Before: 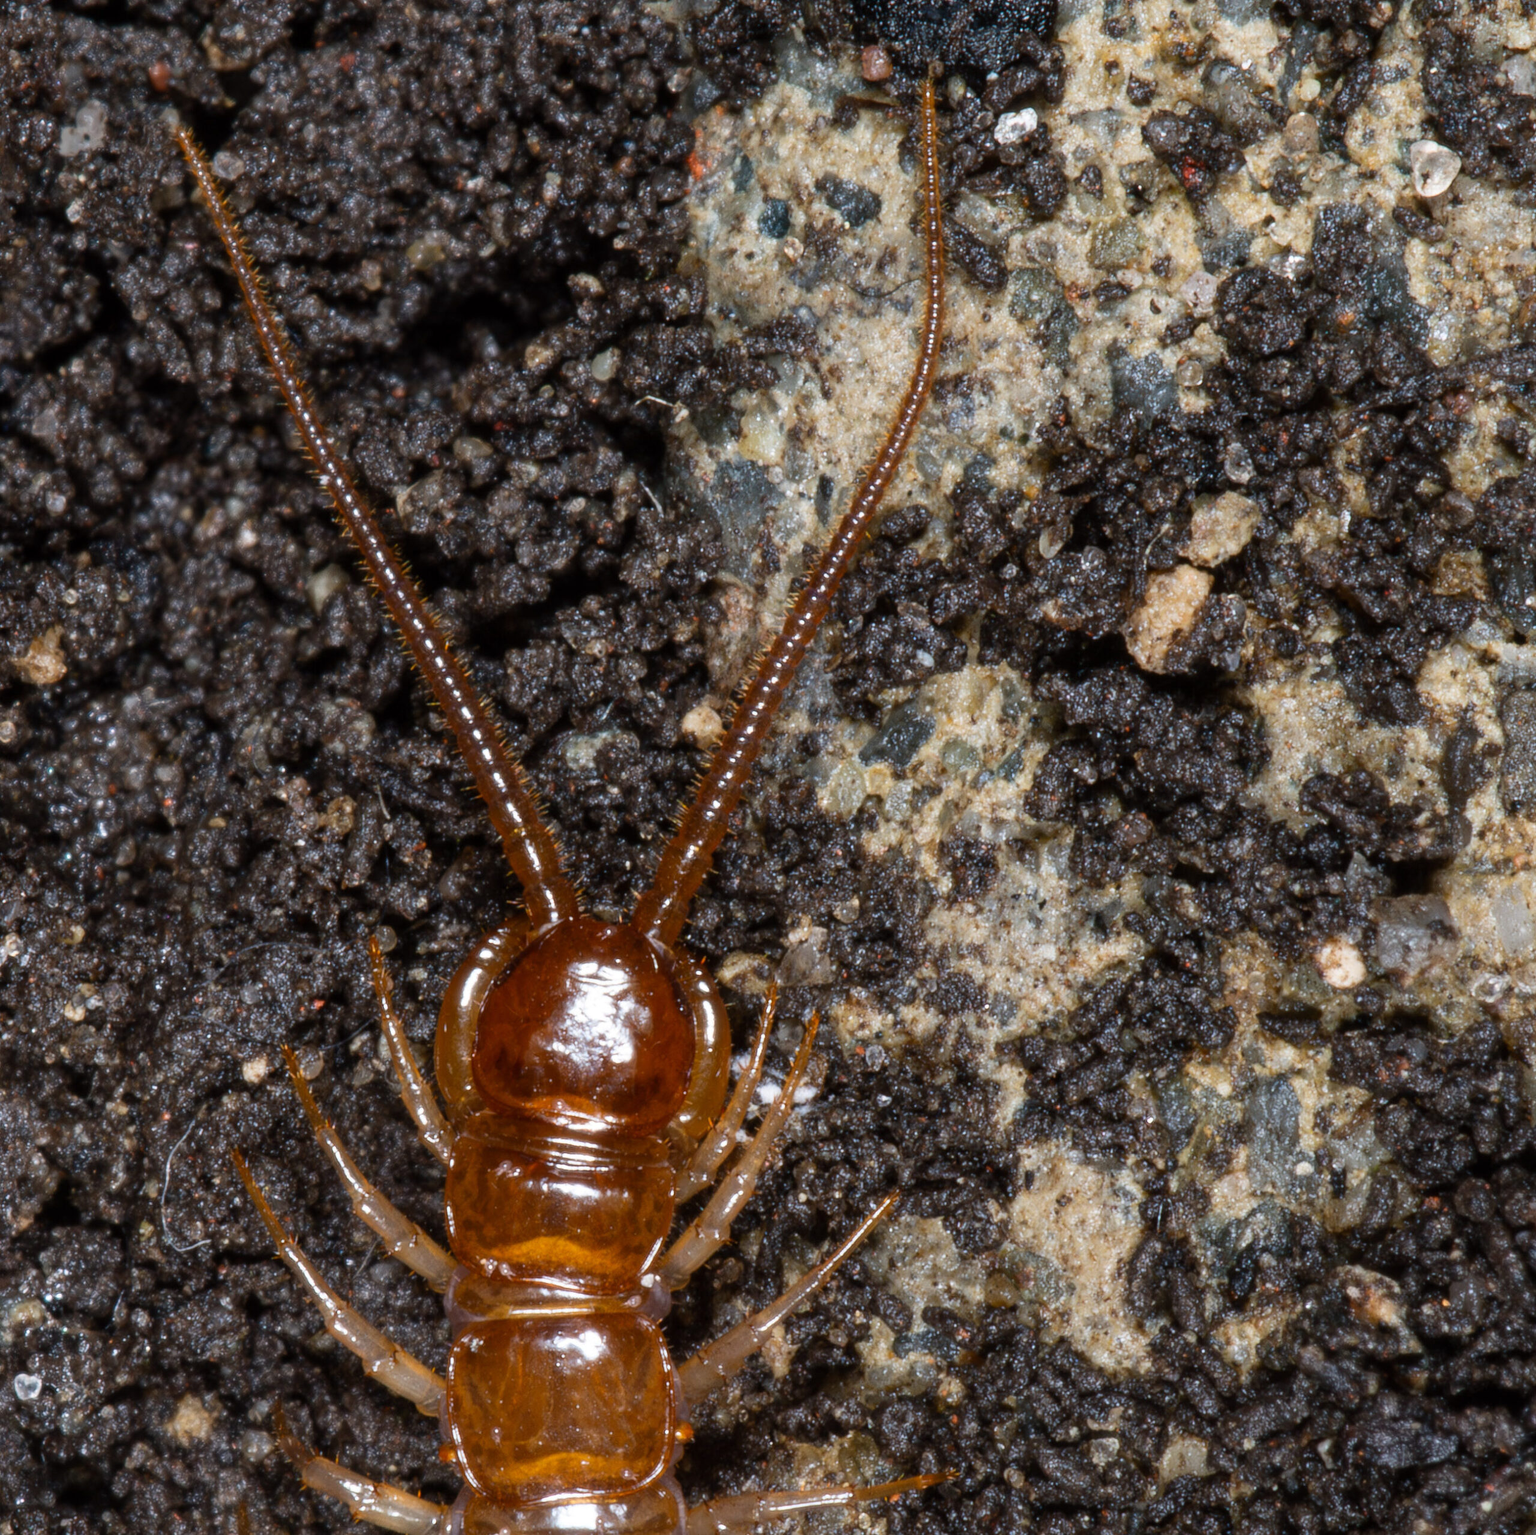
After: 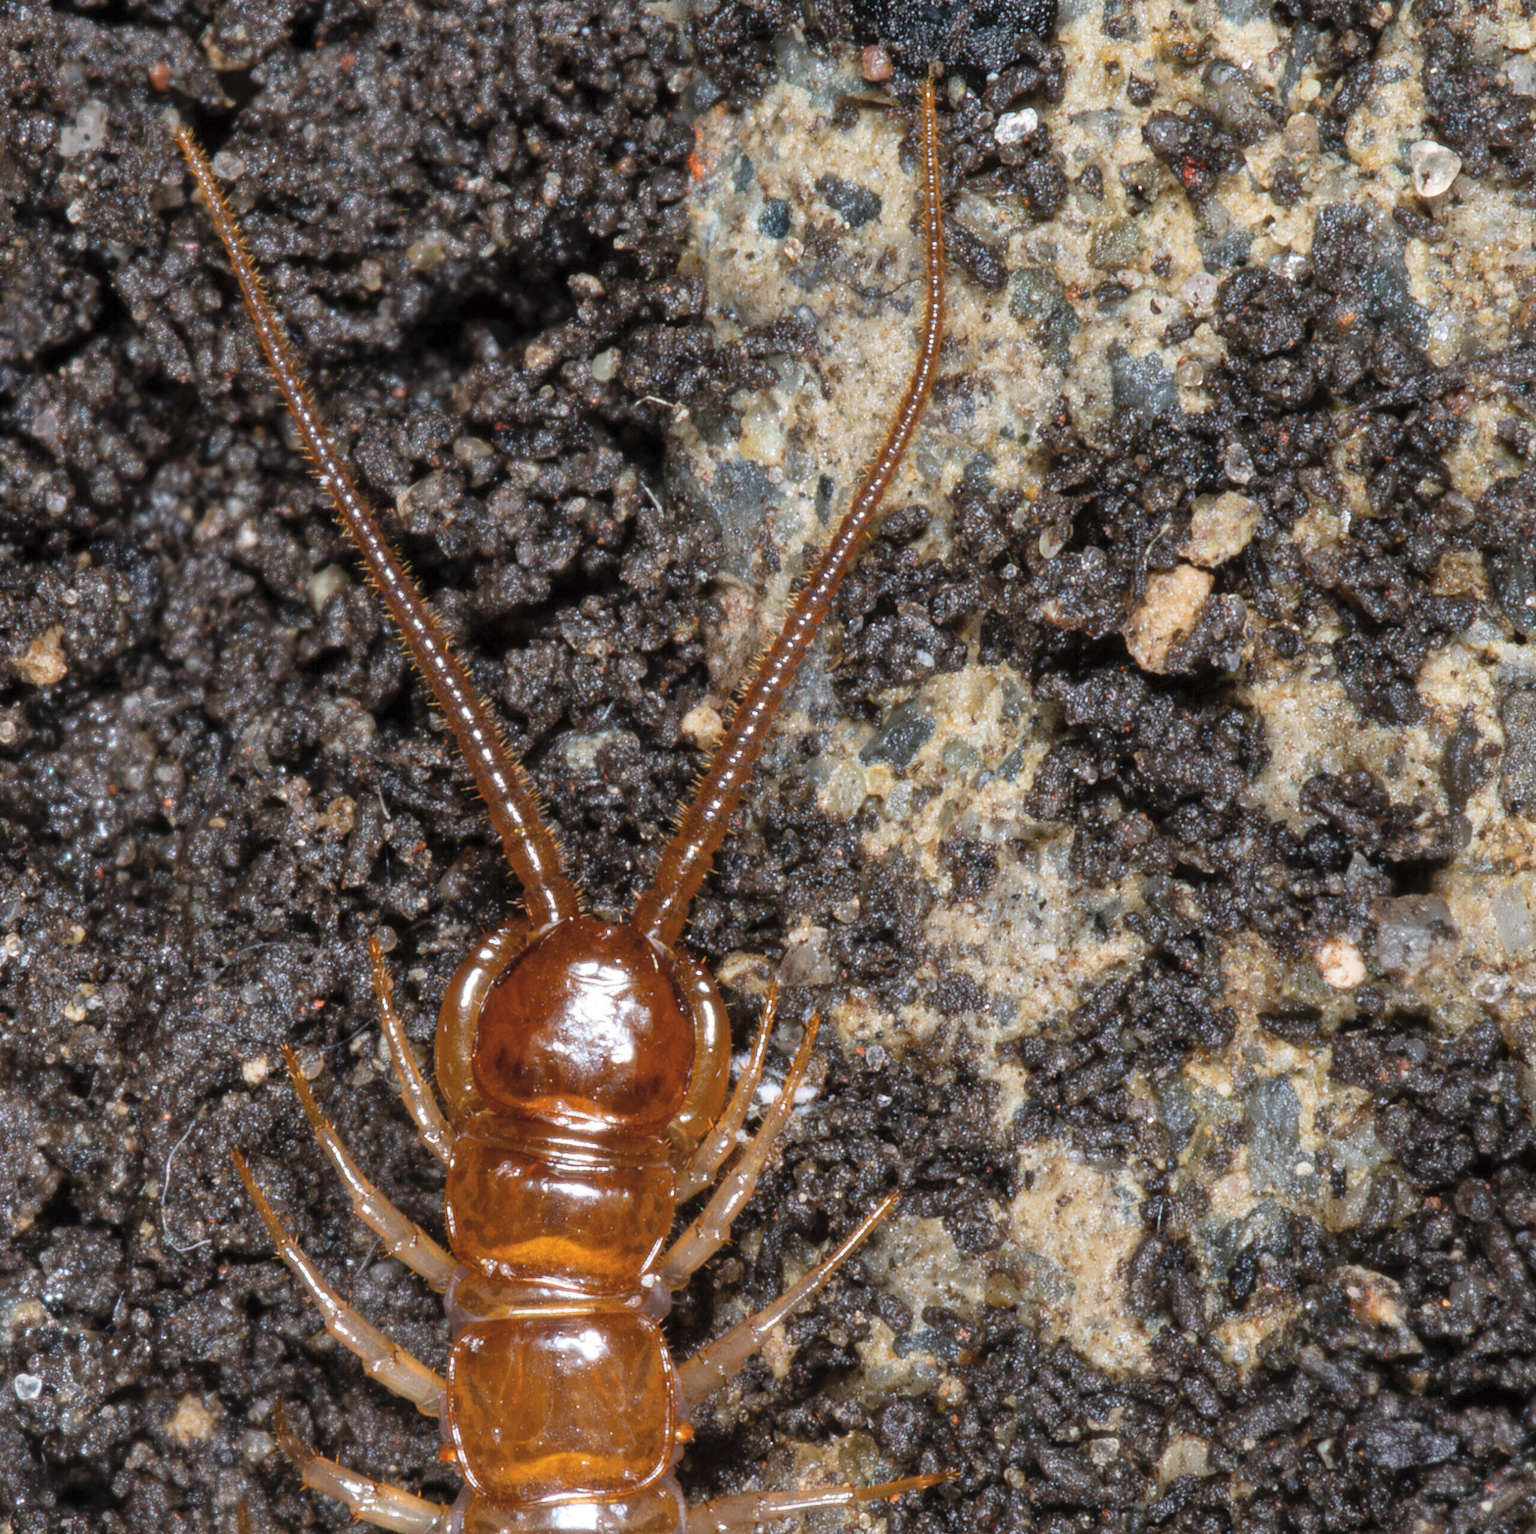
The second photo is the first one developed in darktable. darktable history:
contrast brightness saturation: brightness 0.15
shadows and highlights: shadows 20.91, highlights -82.73, soften with gaussian
